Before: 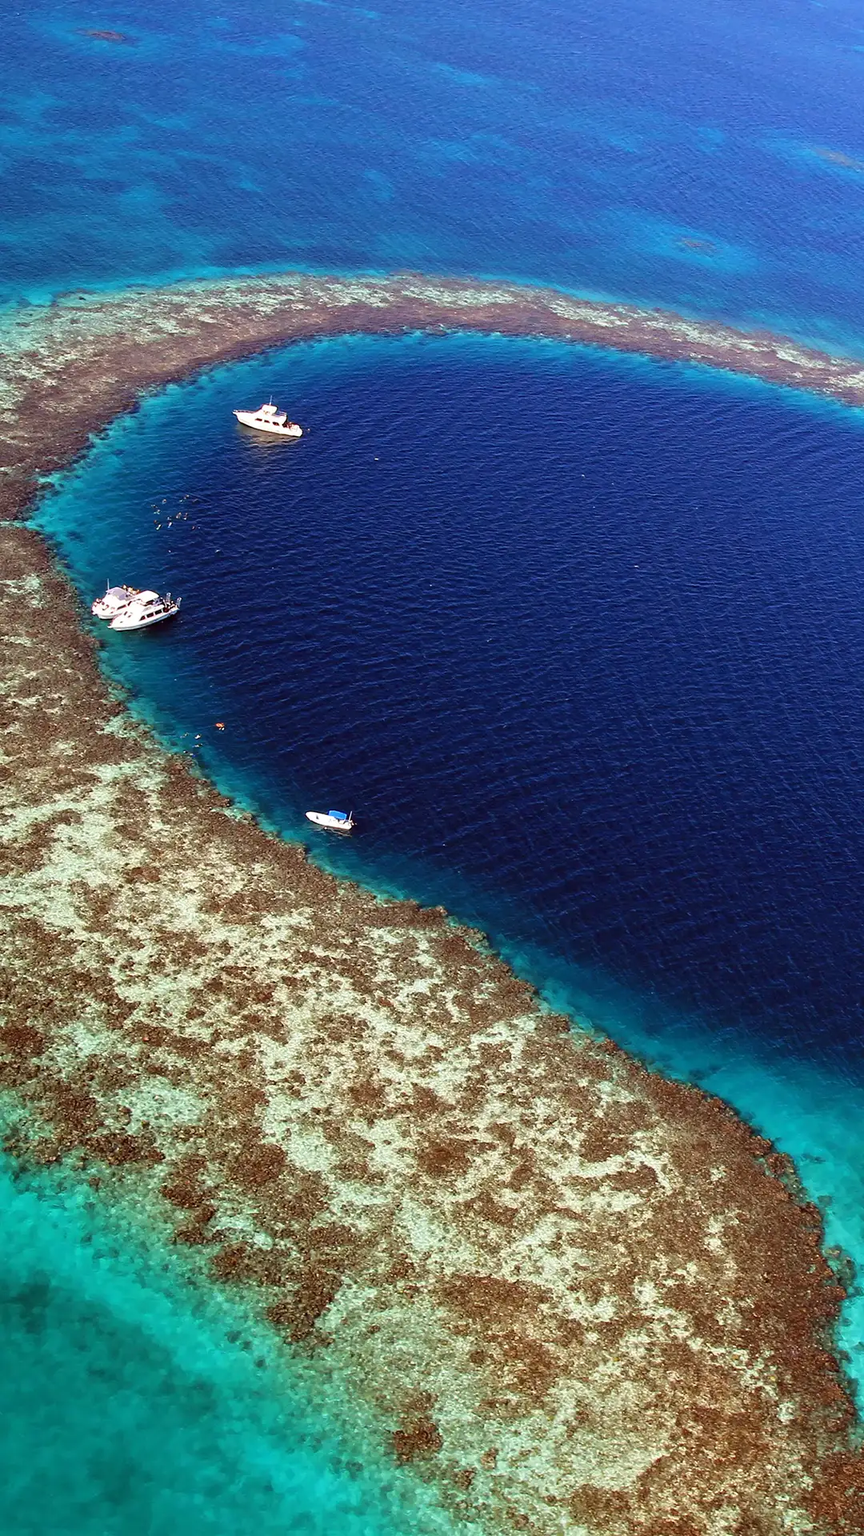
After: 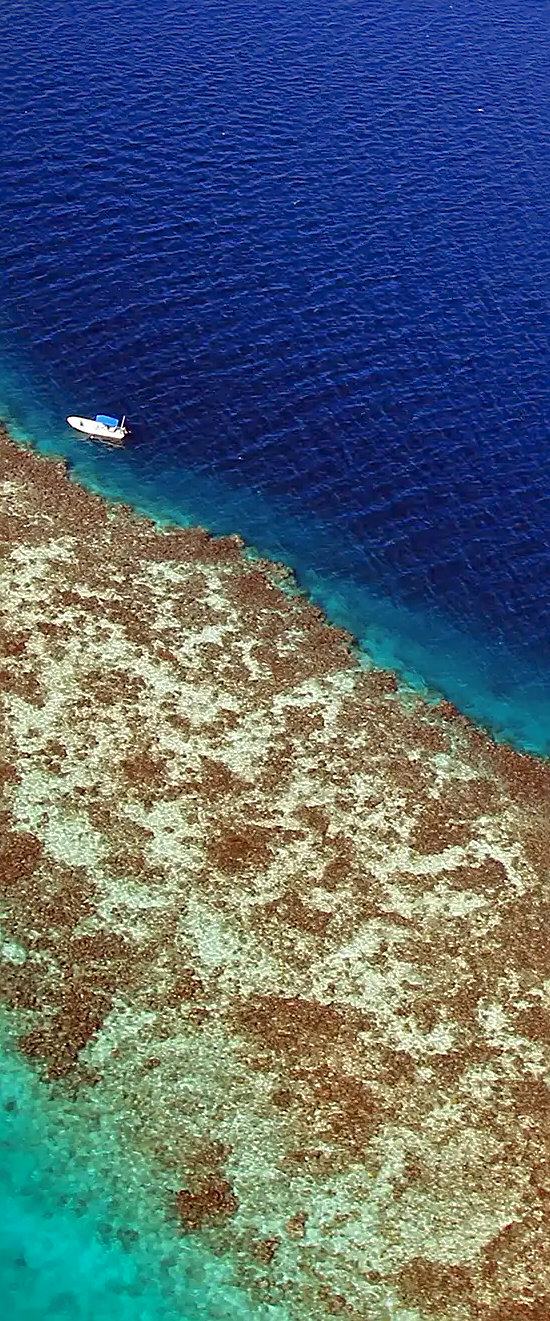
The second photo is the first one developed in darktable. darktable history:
sharpen: on, module defaults
crop and rotate: left 29.237%, top 31.152%, right 19.807%
shadows and highlights: on, module defaults
